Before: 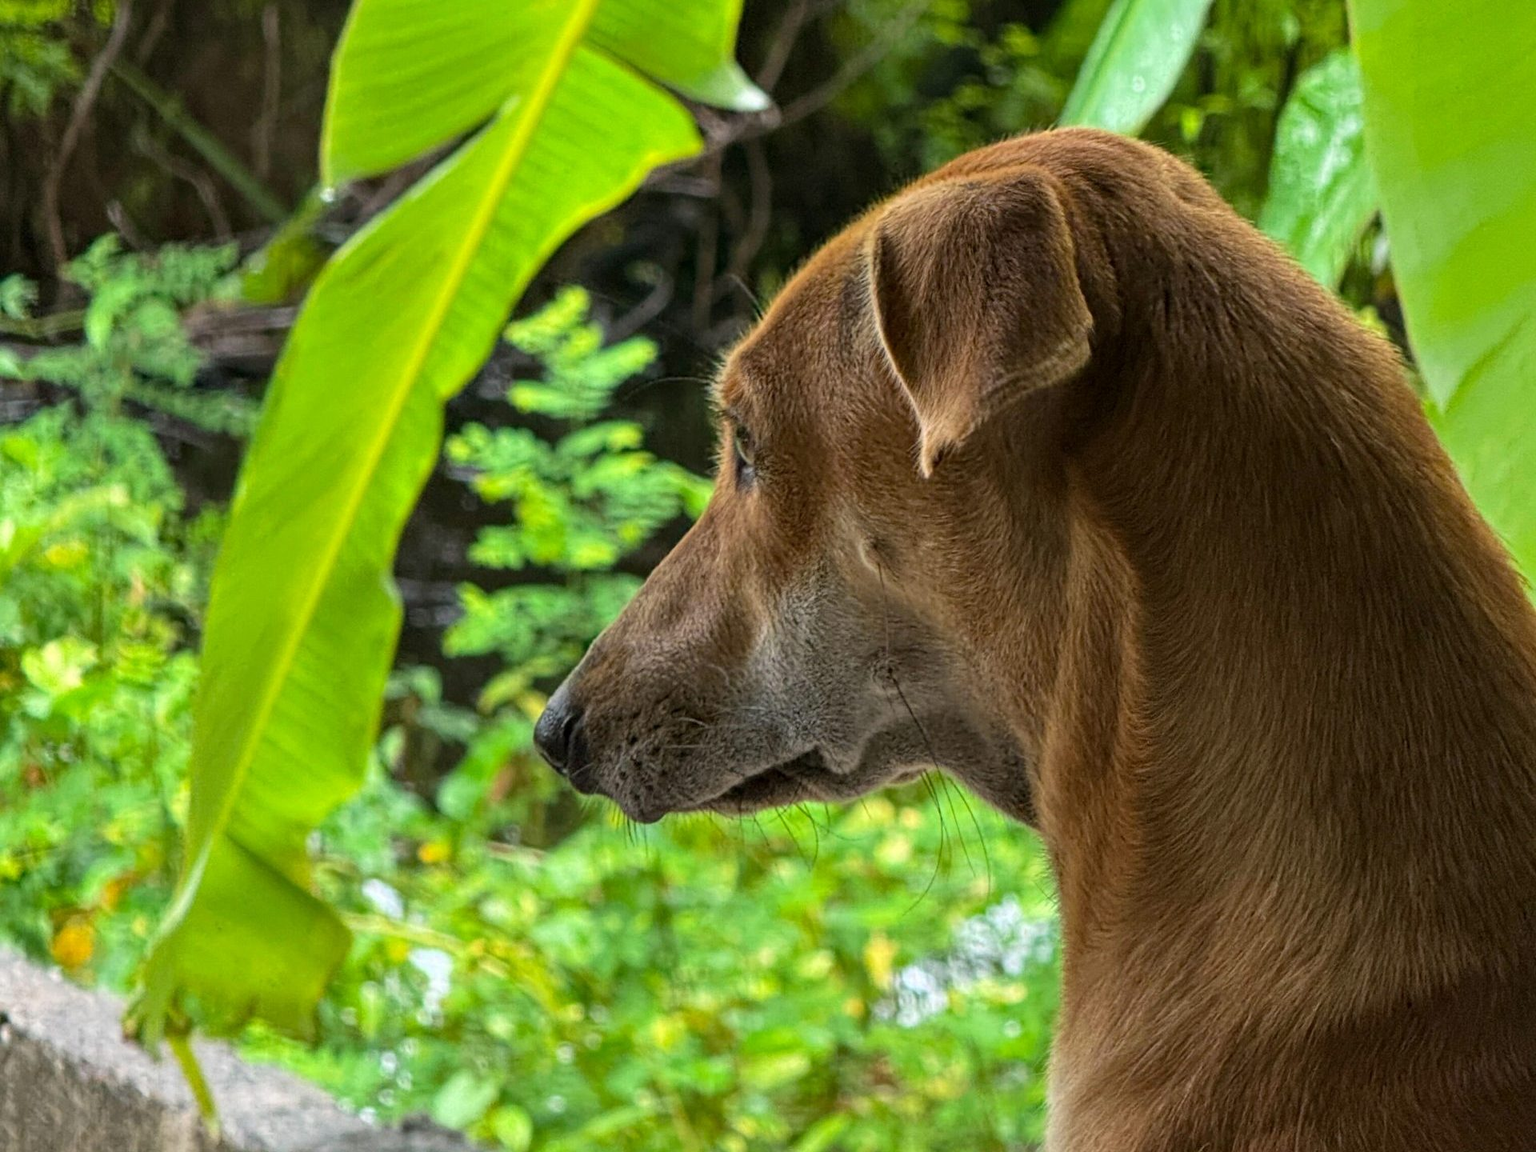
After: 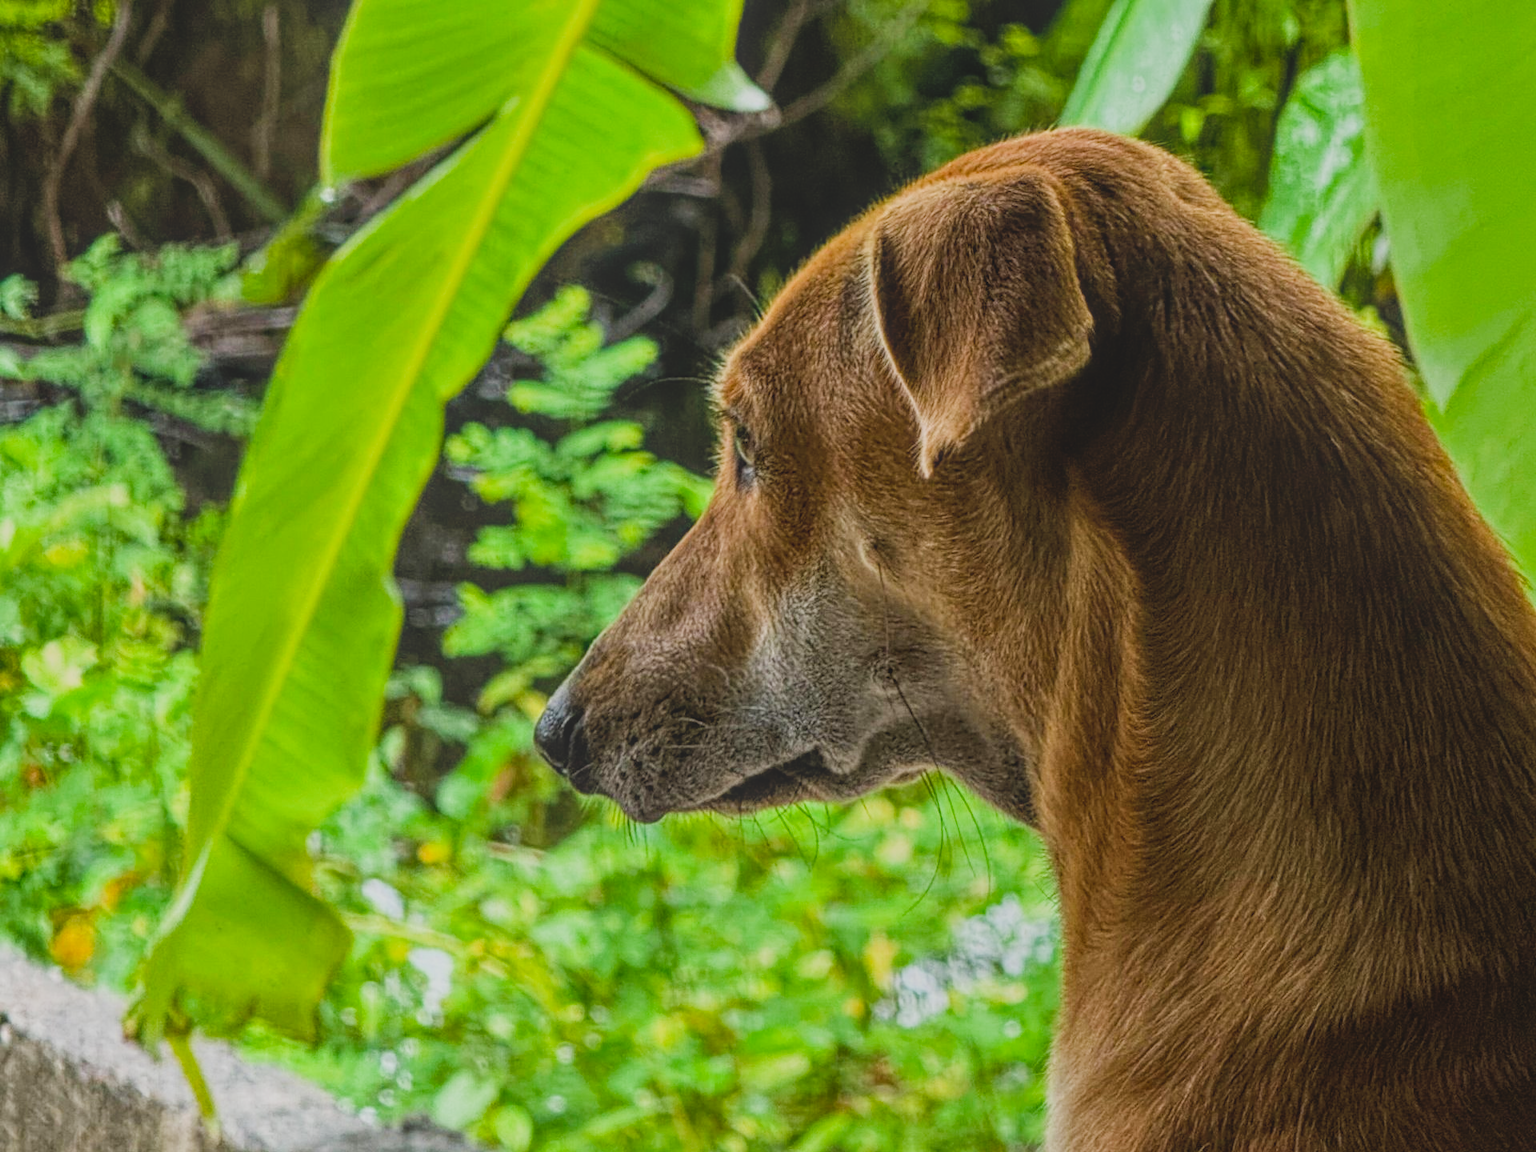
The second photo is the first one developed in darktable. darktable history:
sigmoid: on, module defaults
local contrast: highlights 73%, shadows 15%, midtone range 0.197
